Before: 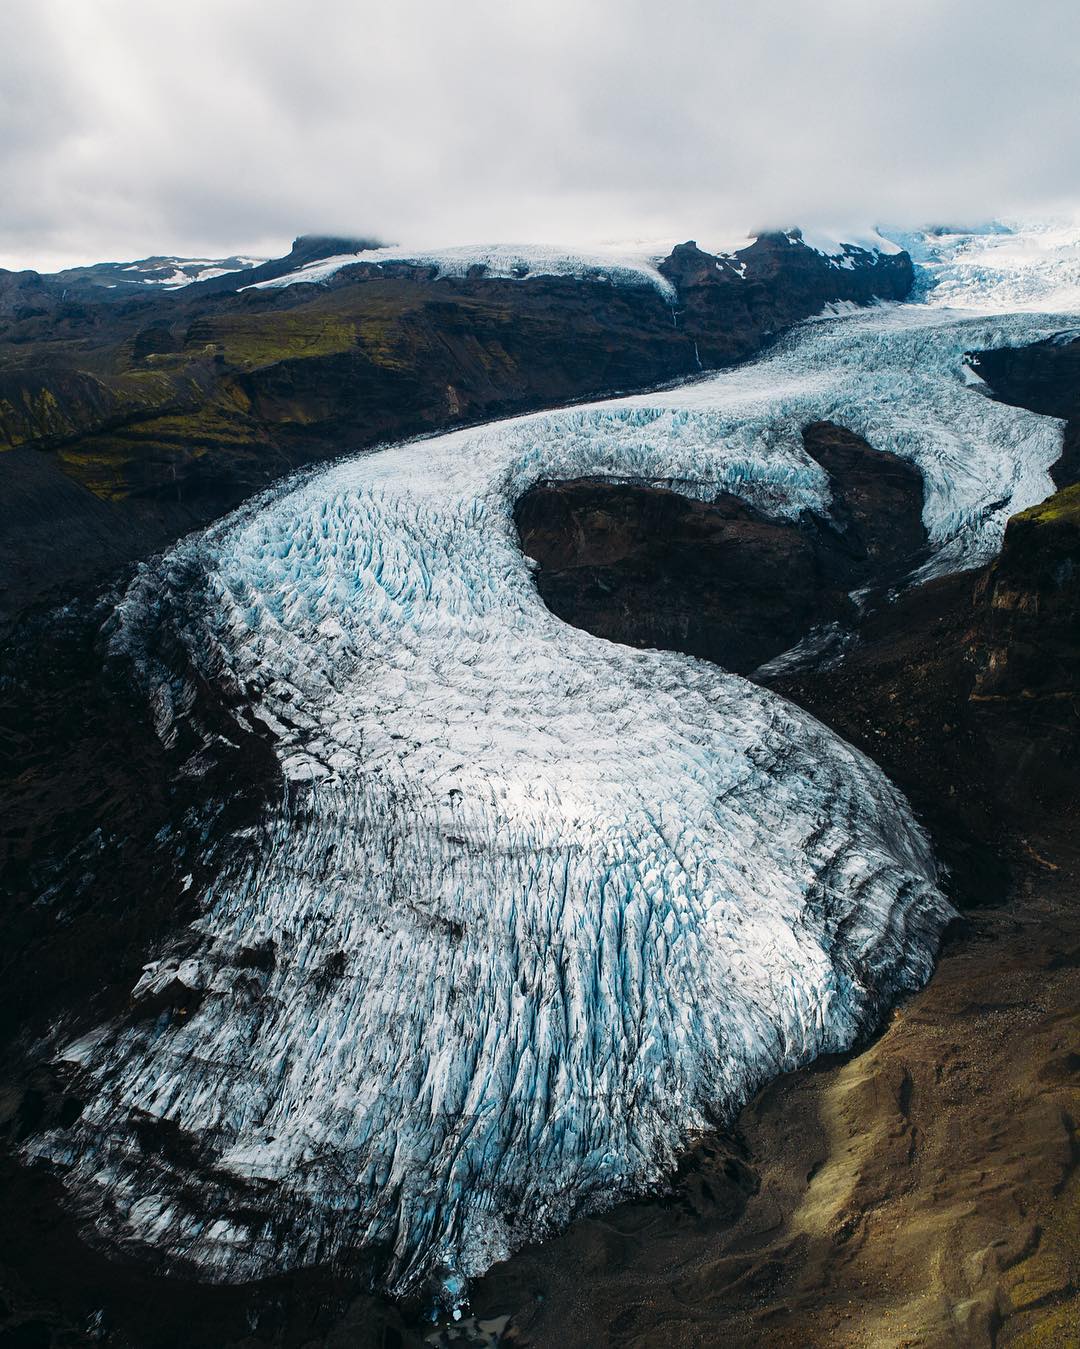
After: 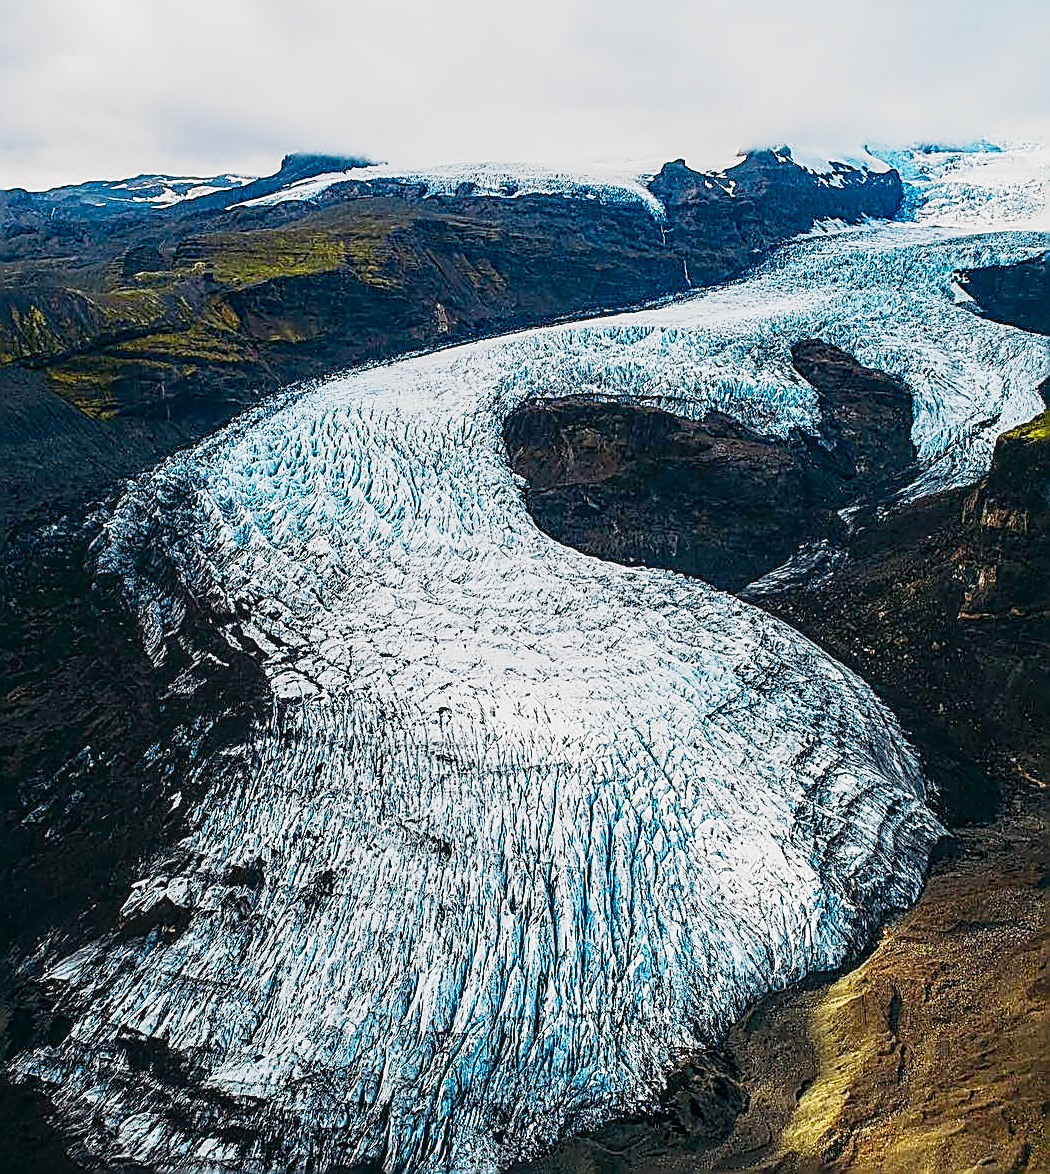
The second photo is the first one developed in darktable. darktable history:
crop: left 1.094%, top 6.104%, right 1.671%, bottom 6.85%
contrast brightness saturation: brightness -0.018, saturation 0.348
haze removal: adaptive false
exposure: black level correction 0.001, exposure 0.296 EV, compensate highlight preservation false
sharpen: amount 1.854
base curve: curves: ch0 [(0, 0) (0.088, 0.125) (0.176, 0.251) (0.354, 0.501) (0.613, 0.749) (1, 0.877)], preserve colors none
local contrast: on, module defaults
